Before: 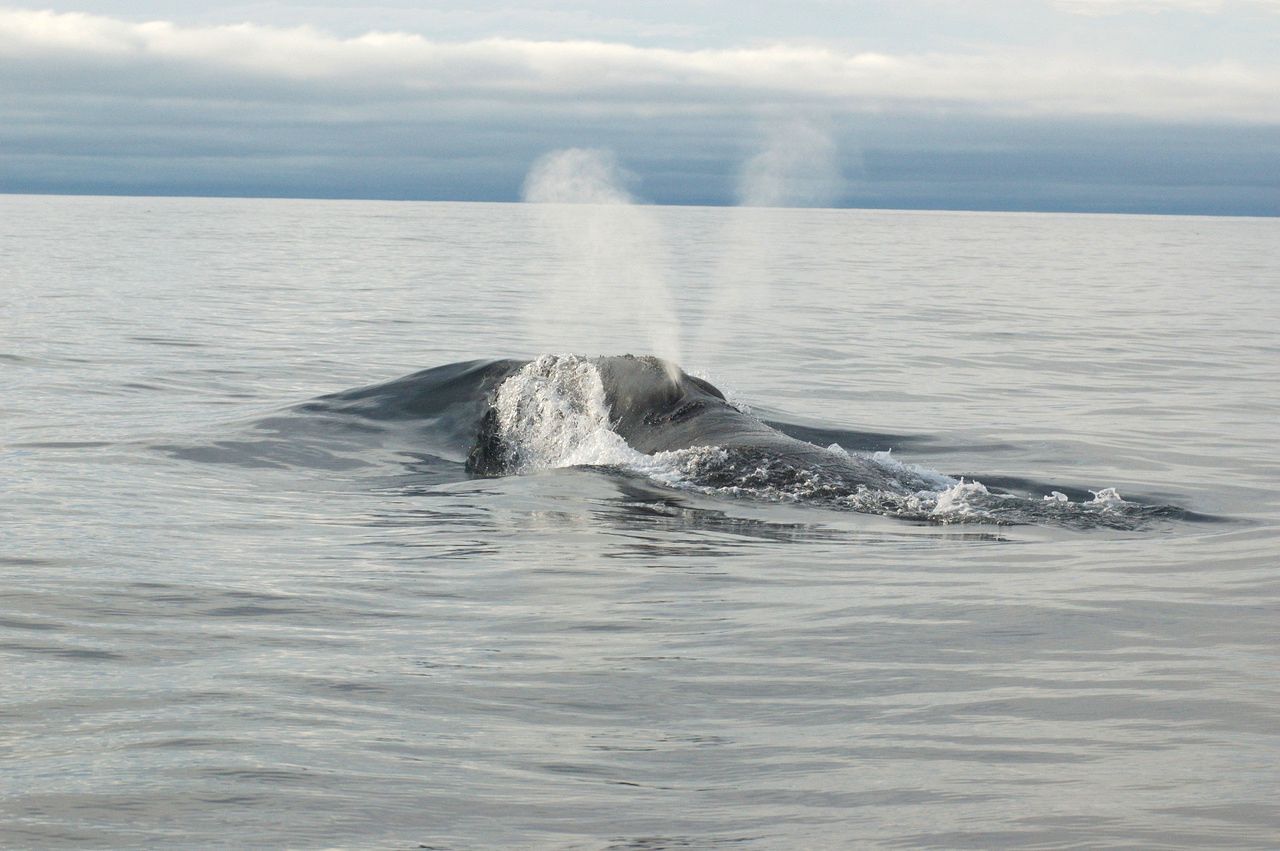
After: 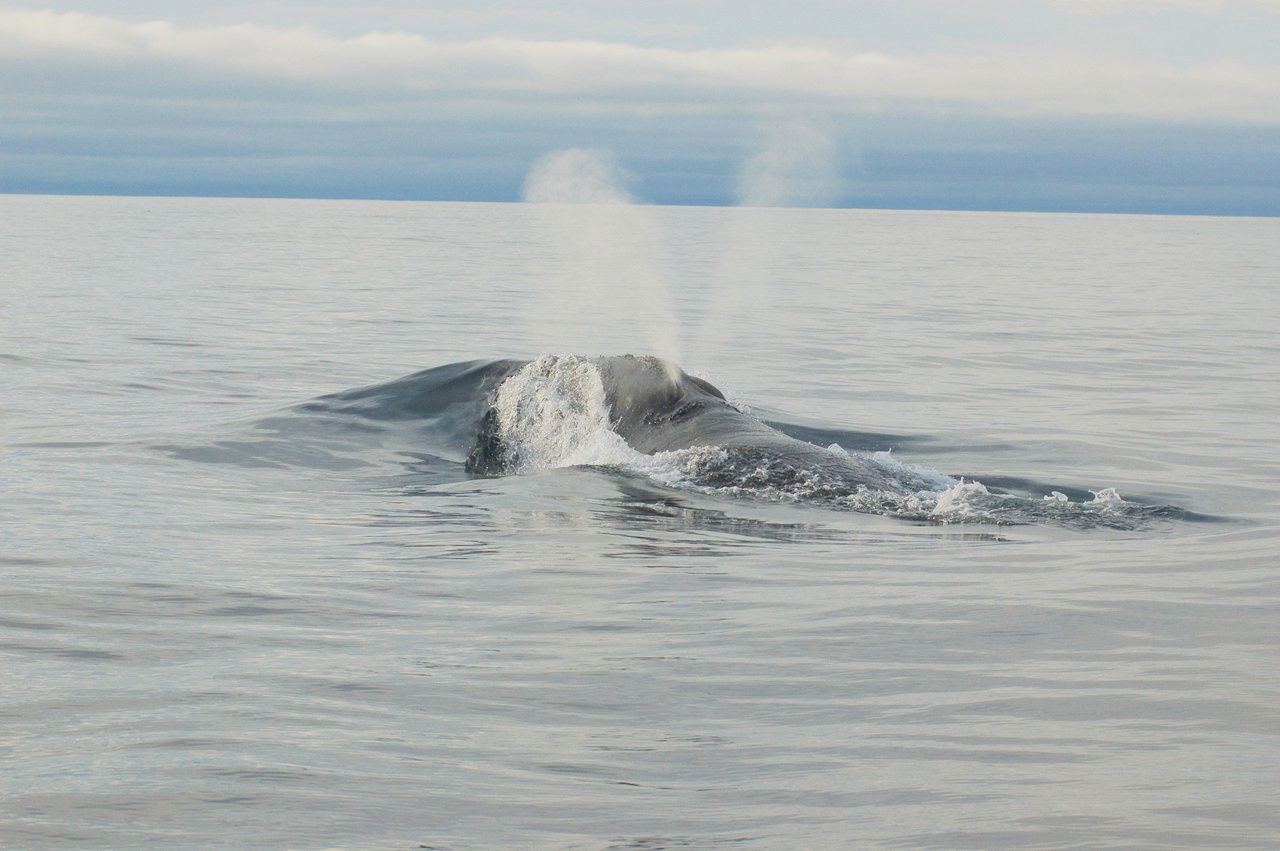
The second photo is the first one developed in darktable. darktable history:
tone curve: curves: ch0 [(0, 0.137) (1, 1)], color space Lab, linked channels, preserve colors none
filmic rgb: middle gray luminance 18.42%, black relative exposure -9 EV, white relative exposure 3.75 EV, threshold 6 EV, target black luminance 0%, hardness 4.85, latitude 67.35%, contrast 0.955, highlights saturation mix 20%, shadows ↔ highlights balance 21.36%, add noise in highlights 0, preserve chrominance luminance Y, color science v3 (2019), use custom middle-gray values true, iterations of high-quality reconstruction 0, contrast in highlights soft, enable highlight reconstruction true
